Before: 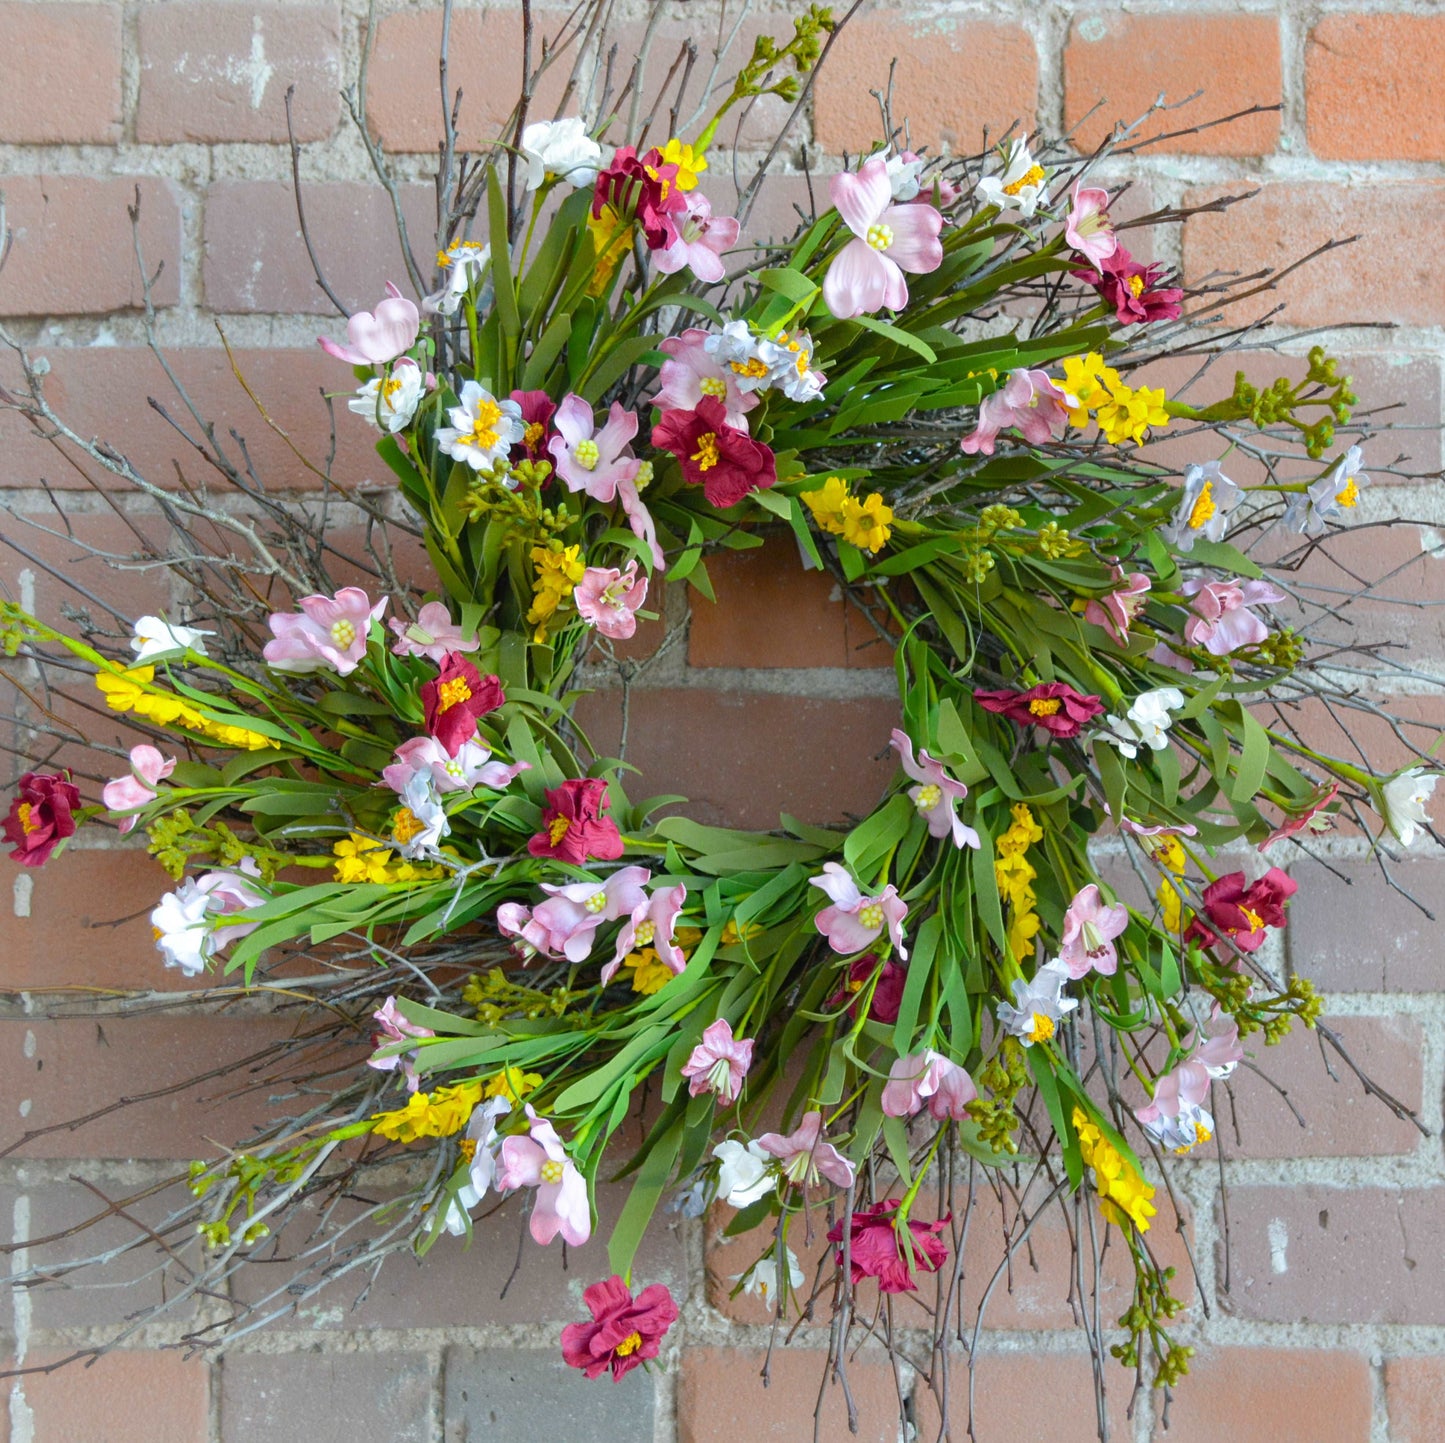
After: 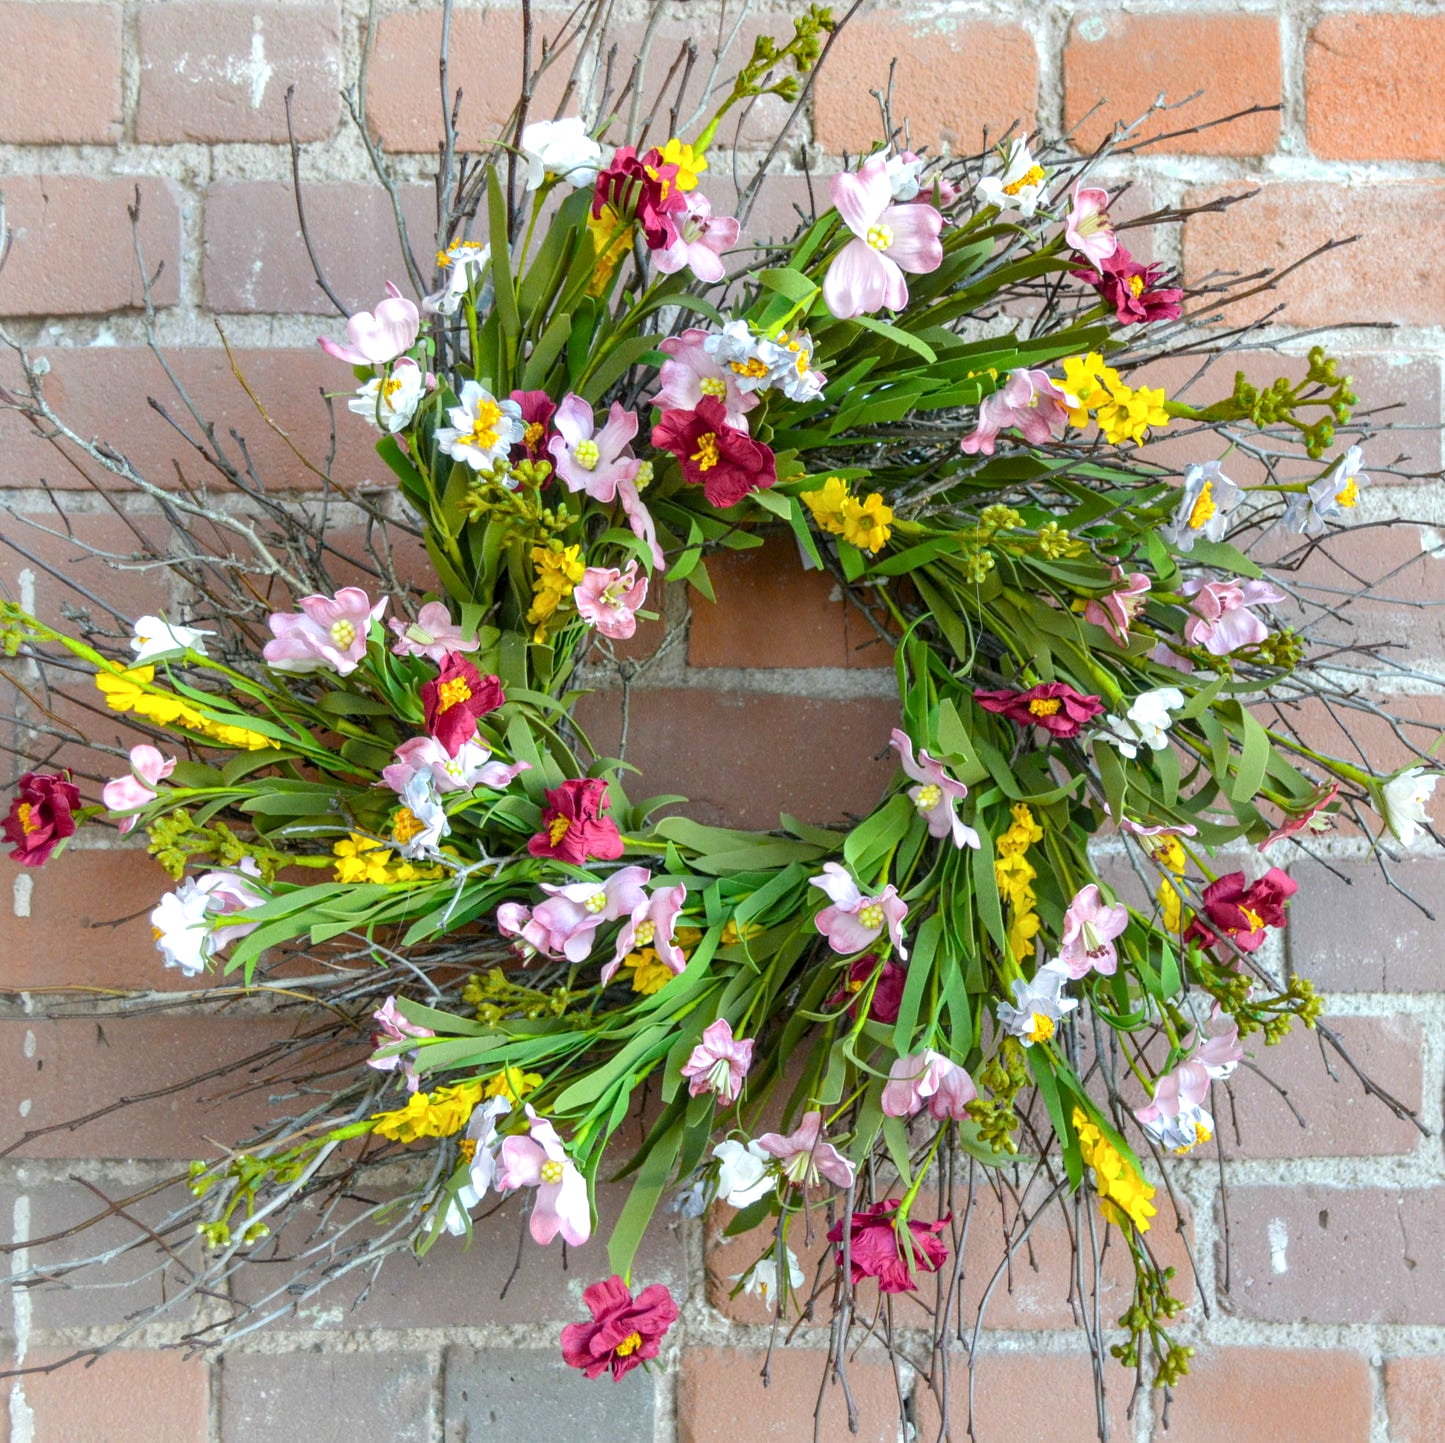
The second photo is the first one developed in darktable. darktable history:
exposure: exposure 0.3 EV, compensate highlight preservation false
local contrast: on, module defaults
